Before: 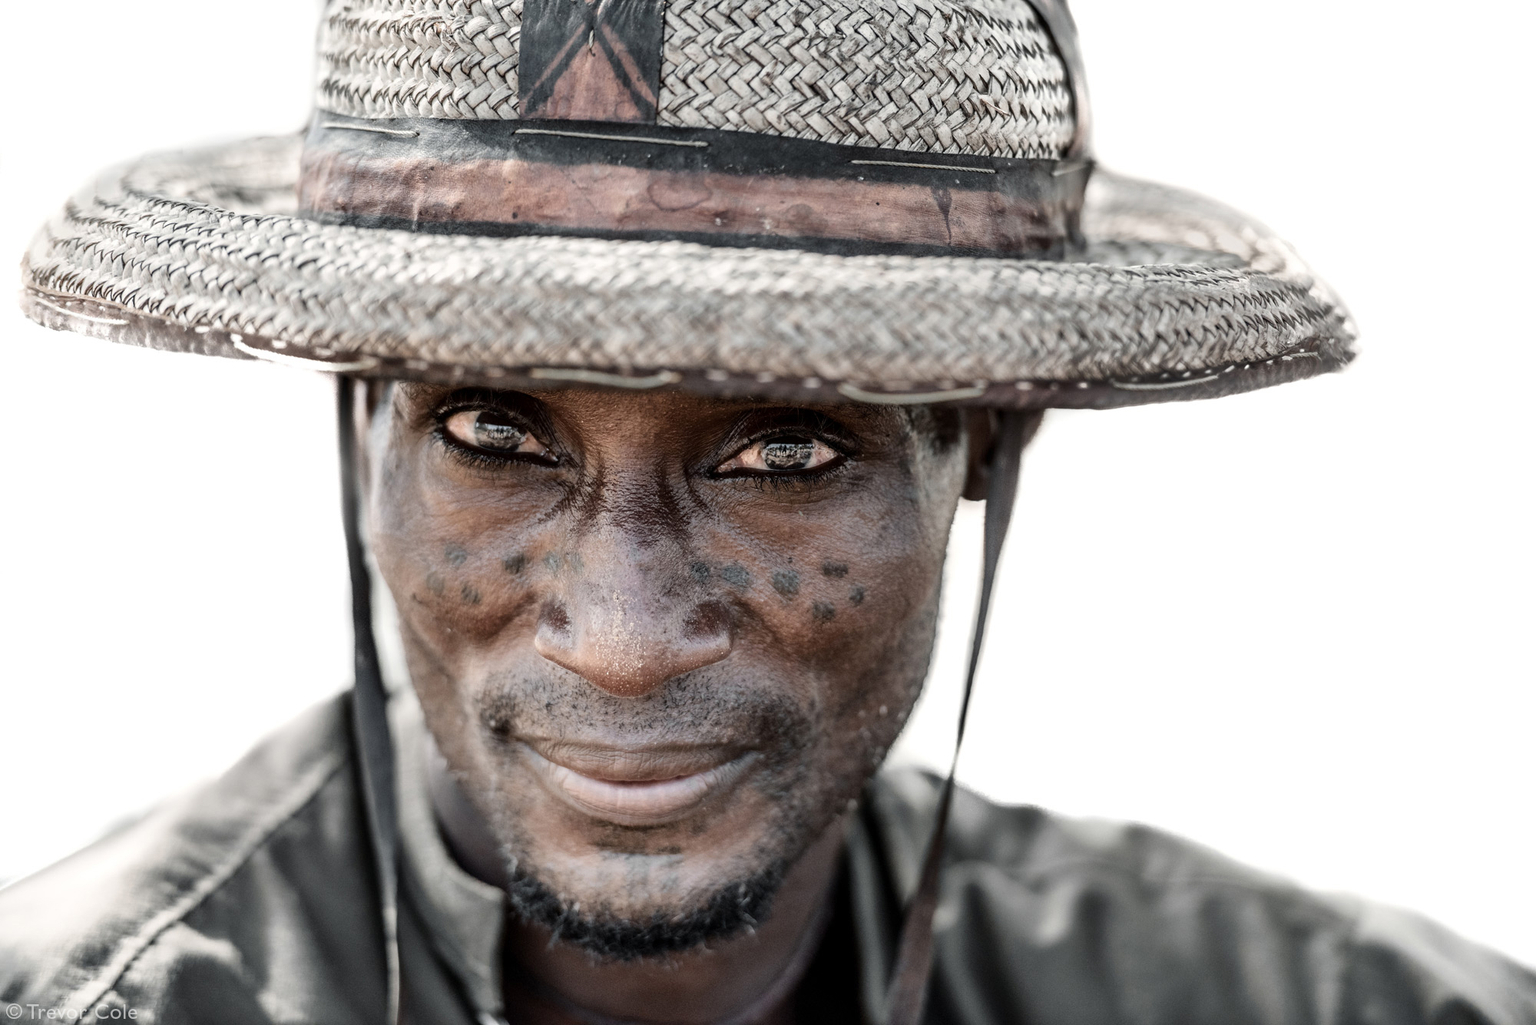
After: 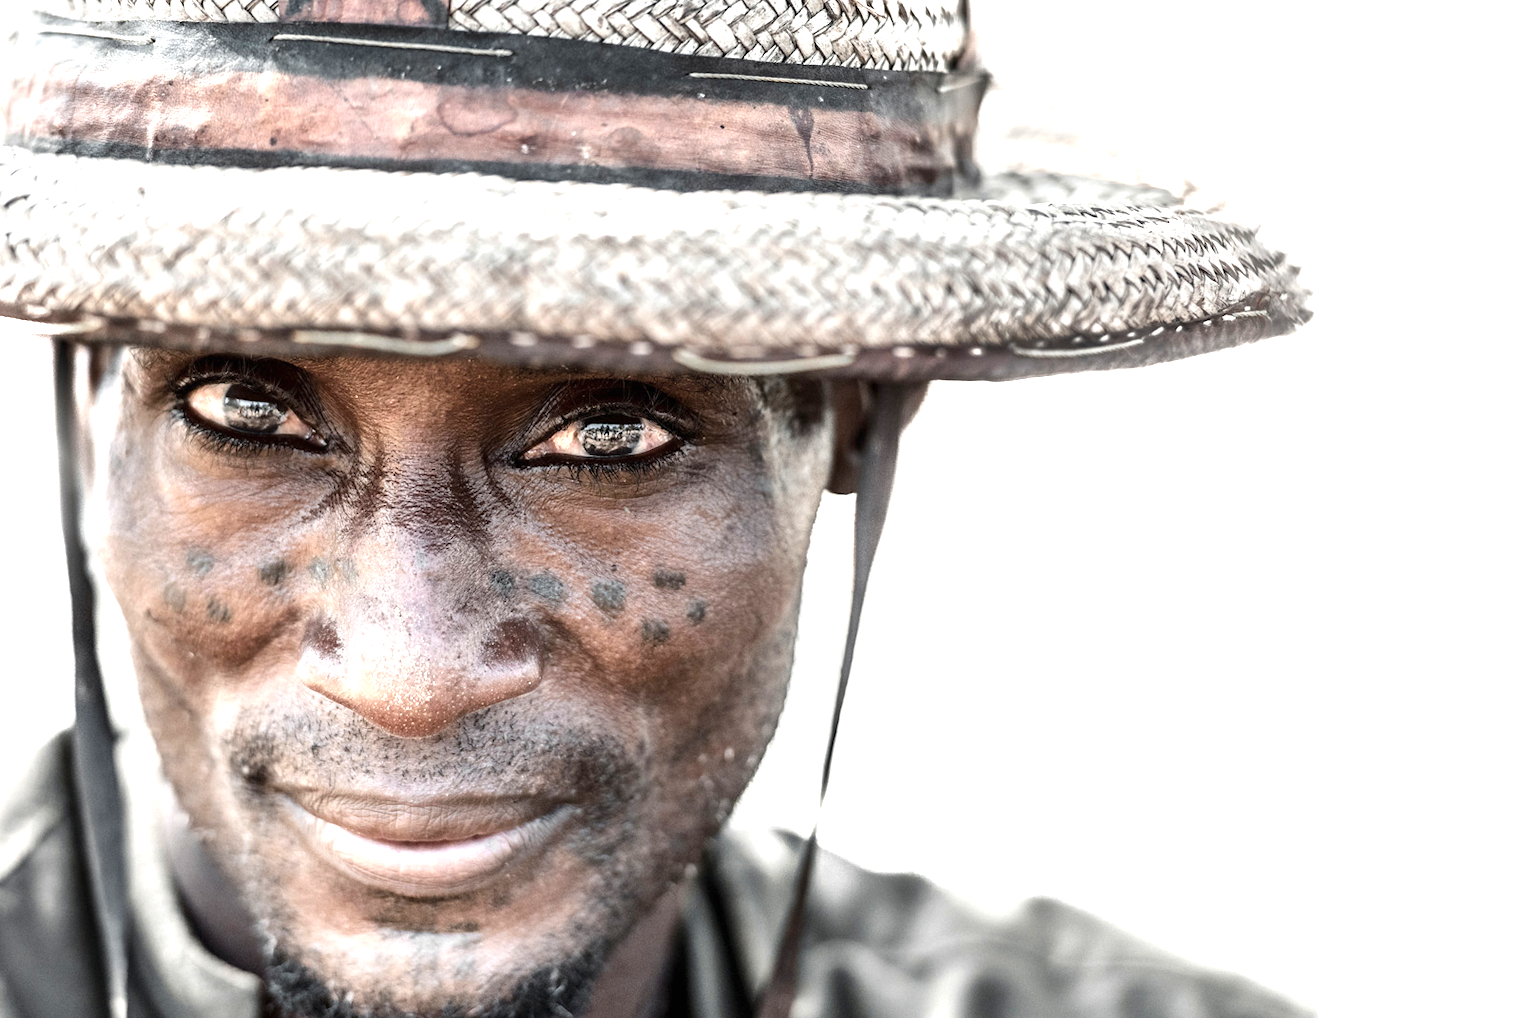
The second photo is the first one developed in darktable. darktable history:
exposure: black level correction 0, exposure 1.103 EV, compensate highlight preservation false
crop: left 19.186%, top 9.914%, right 0%, bottom 9.739%
